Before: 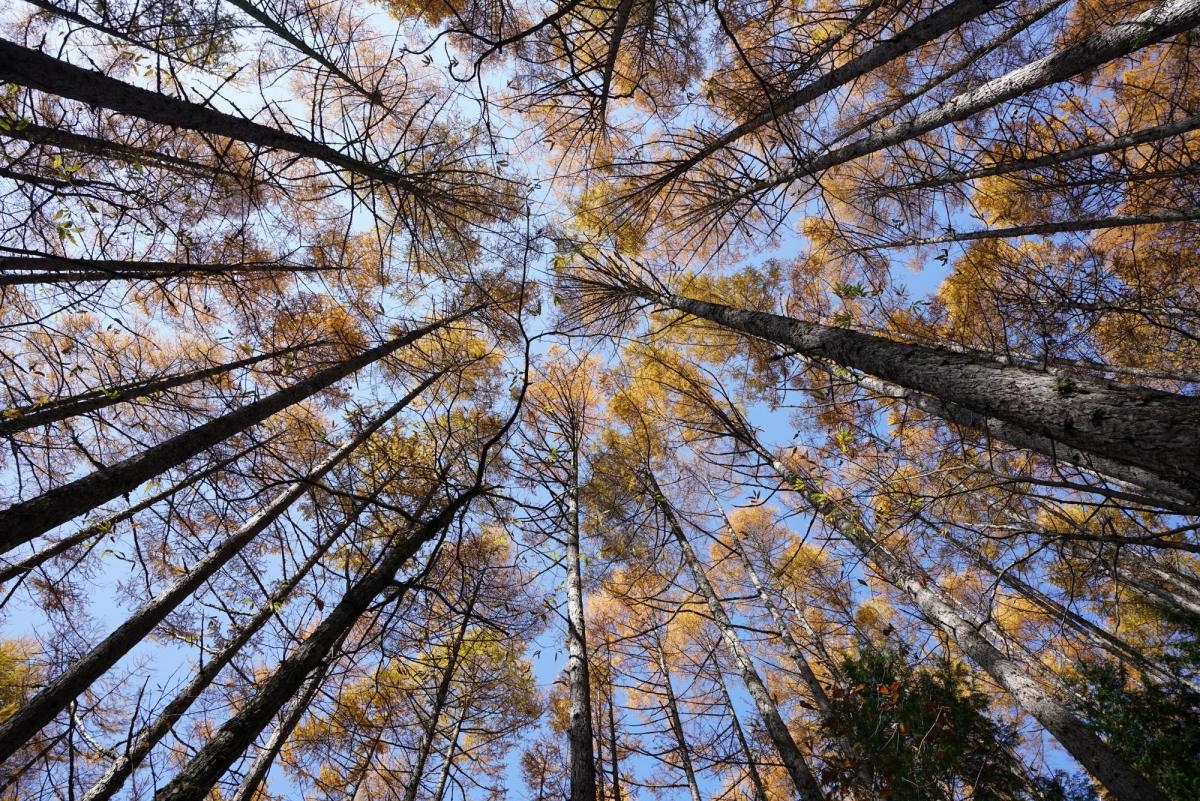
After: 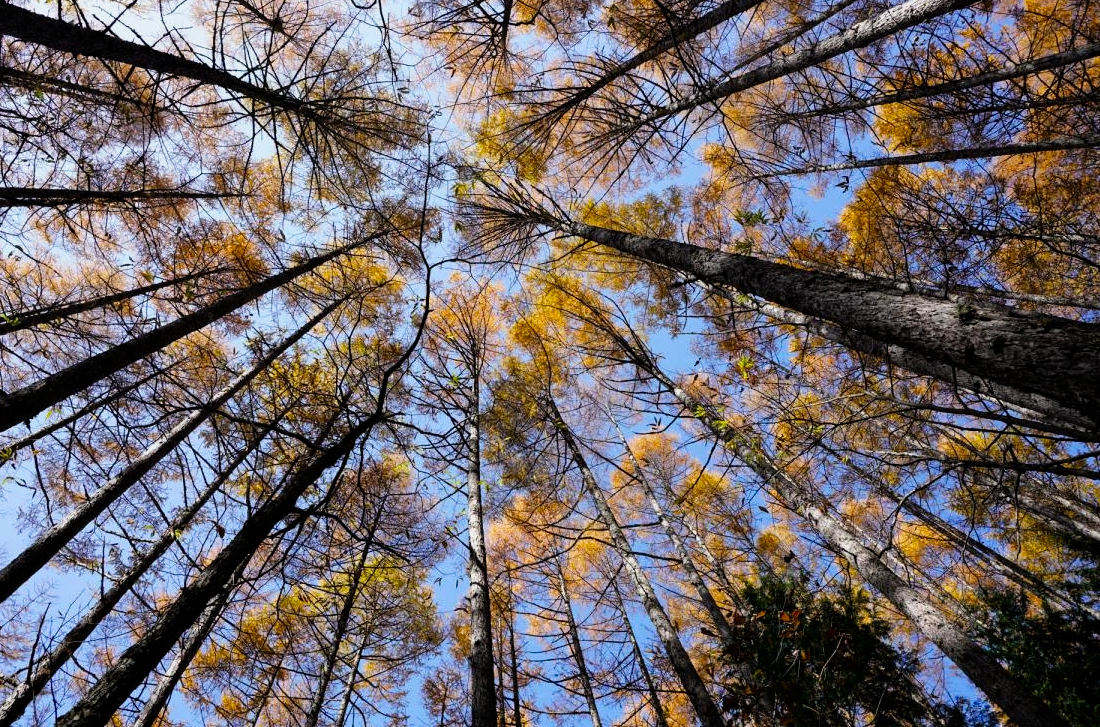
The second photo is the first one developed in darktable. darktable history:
filmic rgb: black relative exposure -12 EV, white relative exposure 2.8 EV, threshold 3 EV, target black luminance 0%, hardness 8.06, latitude 70.41%, contrast 1.14, highlights saturation mix 10%, shadows ↔ highlights balance -0.388%, color science v4 (2020), iterations of high-quality reconstruction 10, contrast in shadows soft, contrast in highlights soft, enable highlight reconstruction true
crop and rotate: left 8.262%, top 9.226%
